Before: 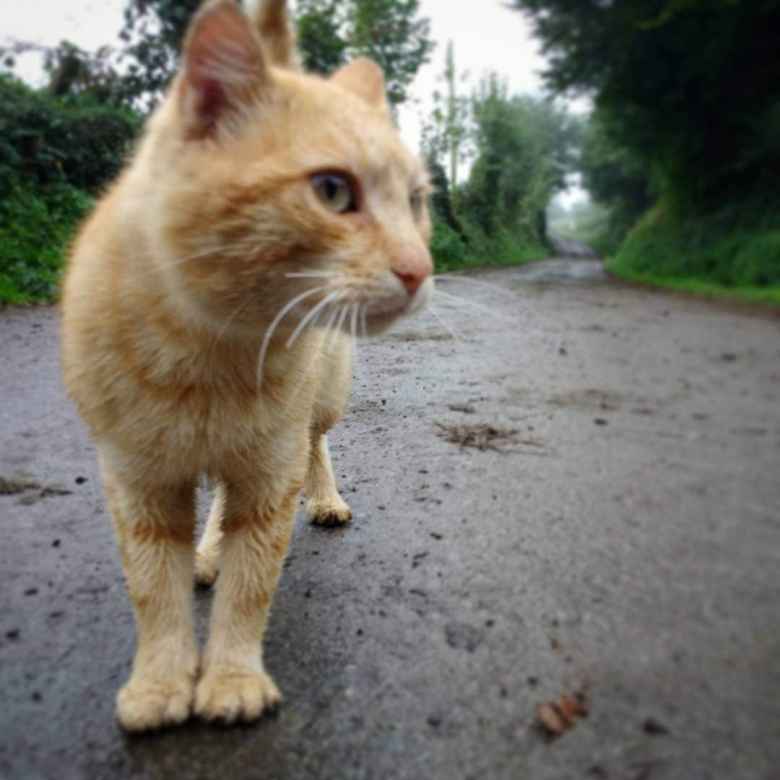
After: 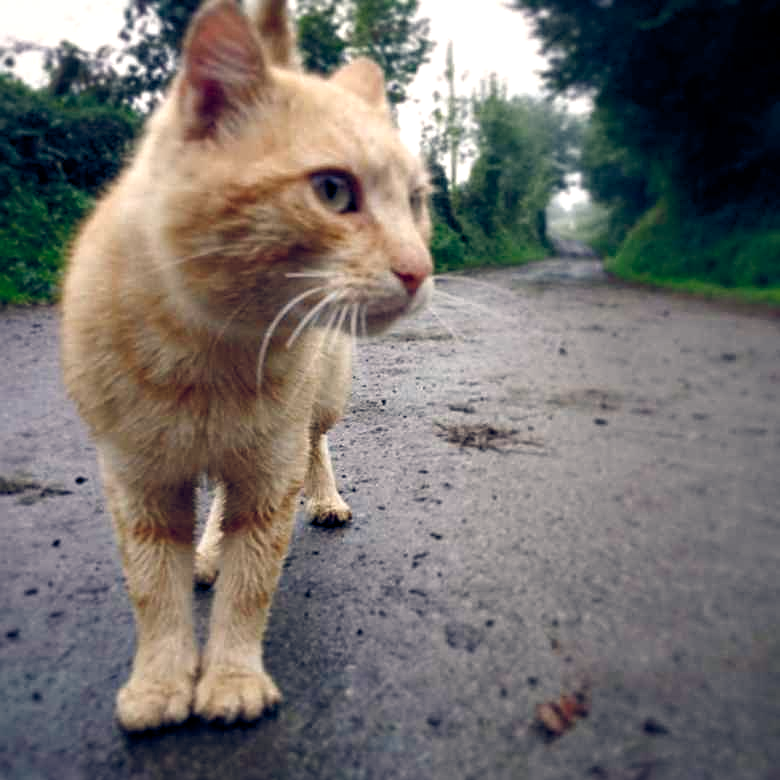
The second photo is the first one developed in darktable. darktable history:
color balance: on, module defaults
sharpen: on, module defaults
color balance rgb: highlights gain › chroma 2.94%, highlights gain › hue 60.57°, global offset › chroma 0.25%, global offset › hue 256.52°, perceptual saturation grading › global saturation 20%, perceptual saturation grading › highlights -50%, perceptual saturation grading › shadows 30%, contrast 15%
